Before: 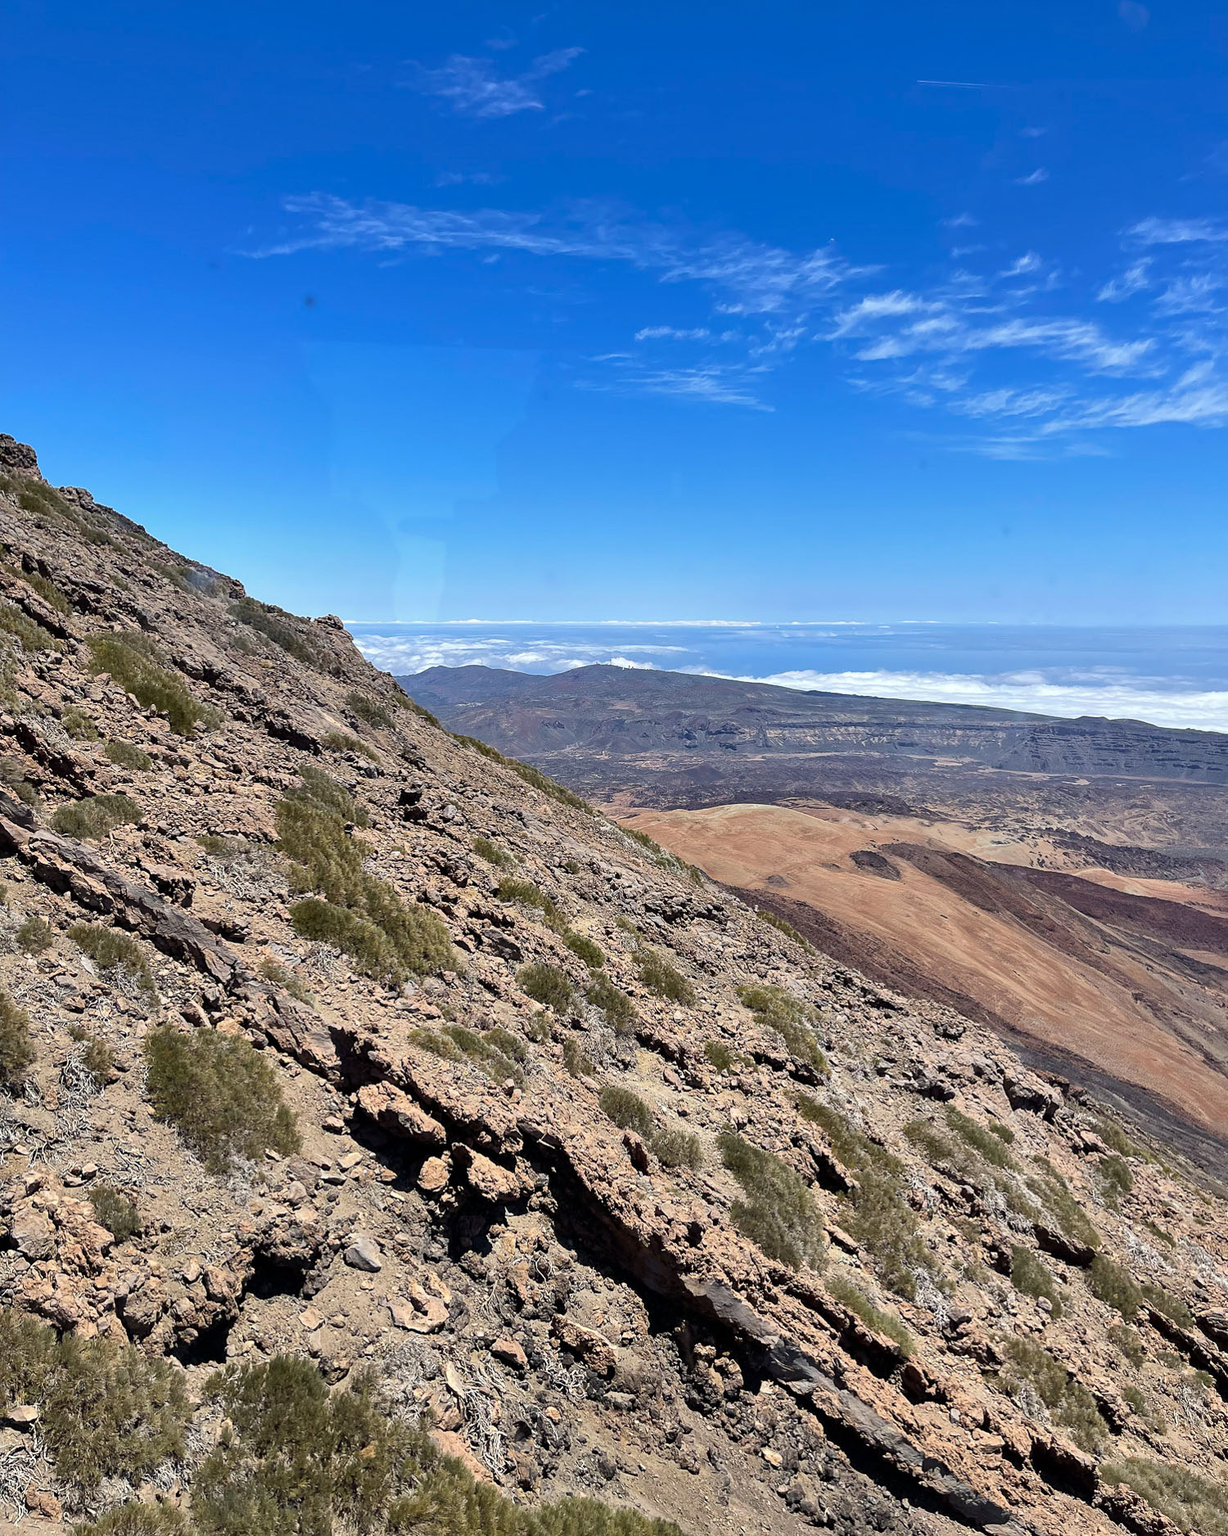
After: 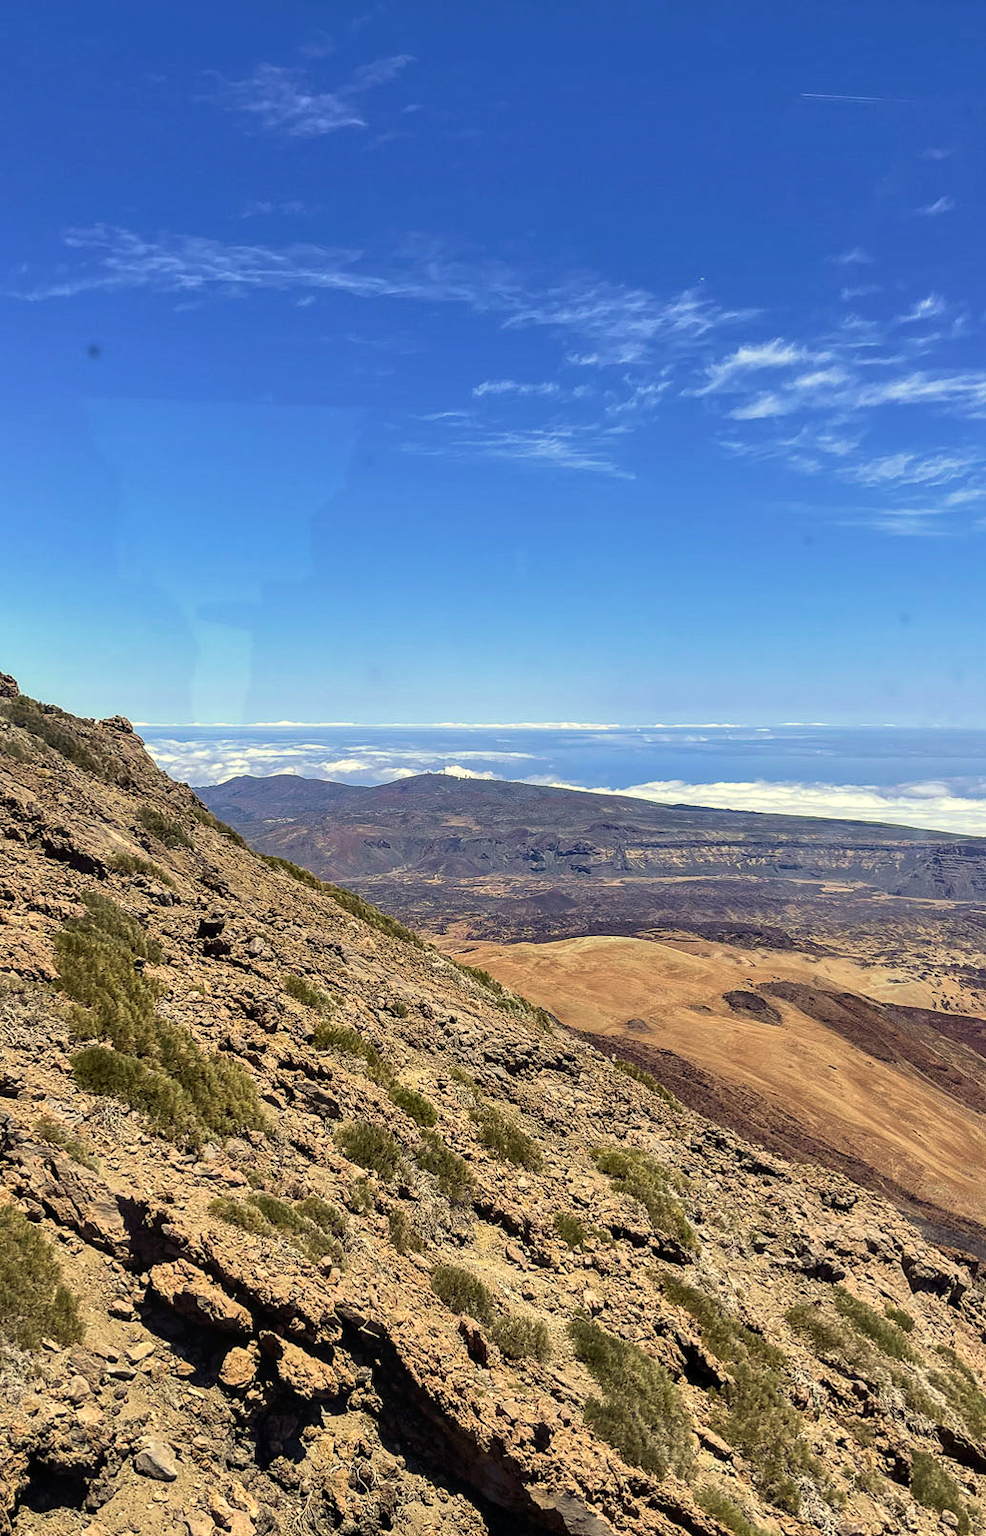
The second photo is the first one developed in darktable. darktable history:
crop: left 18.673%, right 12.278%, bottom 14.116%
velvia: on, module defaults
local contrast: on, module defaults
color correction: highlights a* 1.33, highlights b* 17.34
